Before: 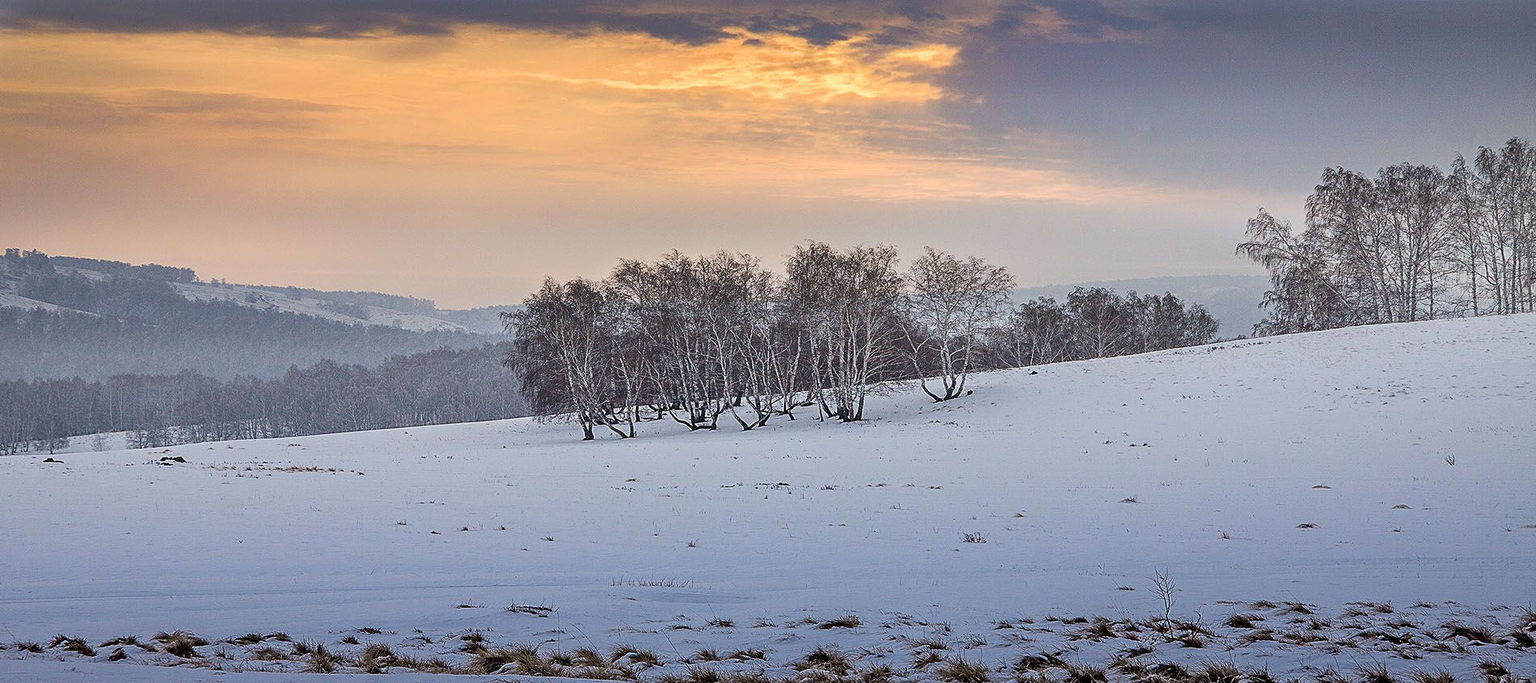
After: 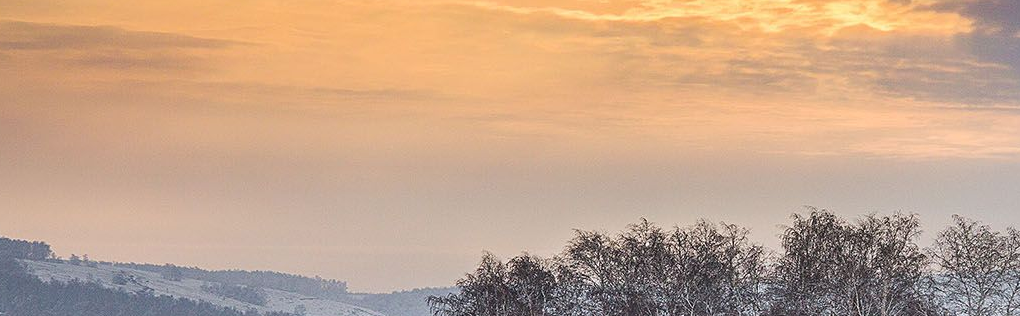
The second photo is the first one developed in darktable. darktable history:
crop: left 10.091%, top 10.705%, right 36.193%, bottom 51.883%
